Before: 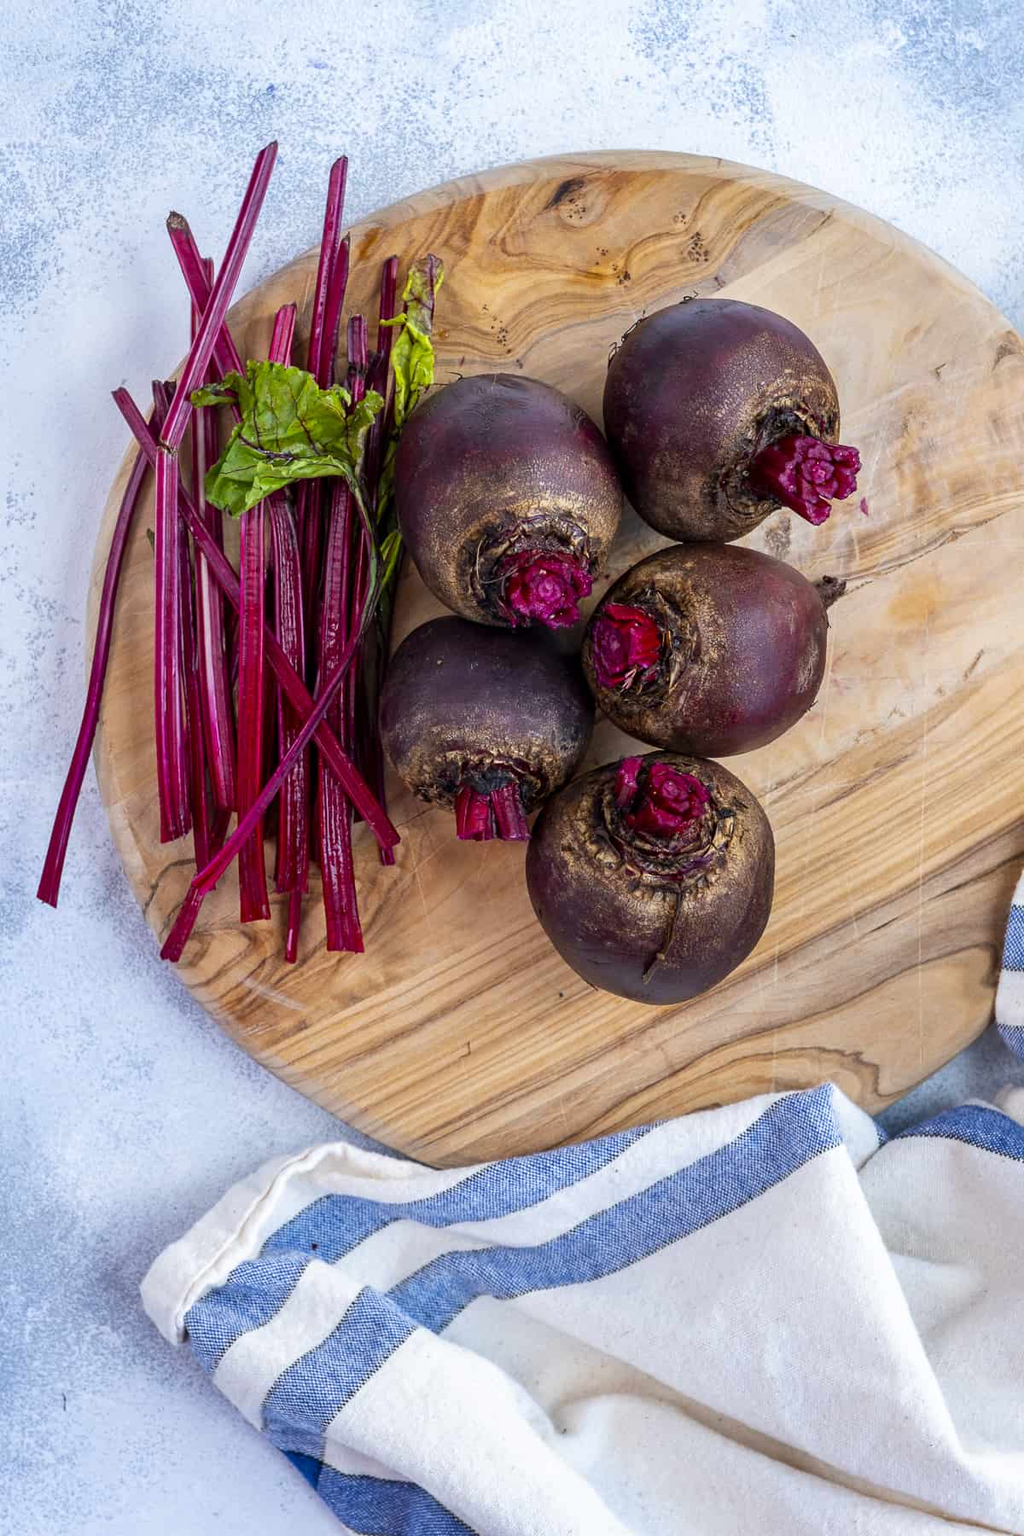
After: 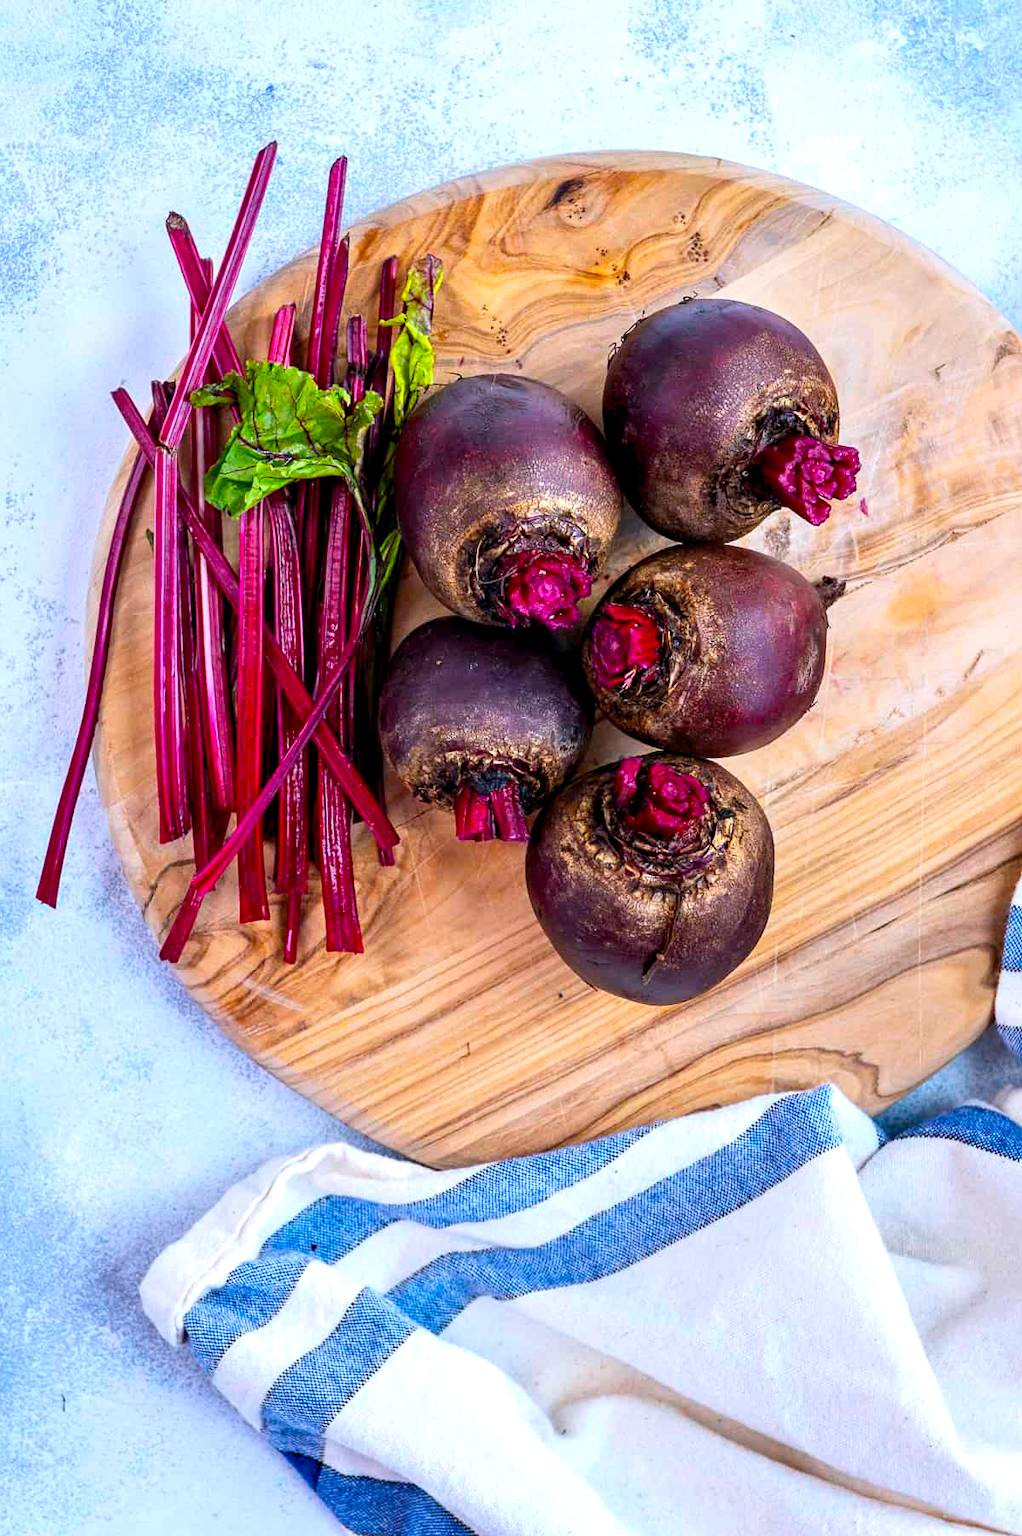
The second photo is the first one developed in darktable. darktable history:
color calibration: output colorfulness [0, 0.315, 0, 0], illuminant as shot in camera, x 0.358, y 0.373, temperature 4628.91 K
exposure: exposure 0.203 EV, compensate highlight preservation false
contrast brightness saturation: contrast 0.103, brightness 0.037, saturation 0.093
crop and rotate: left 0.146%, bottom 0.002%
contrast equalizer: y [[0.6 ×6], [0.55 ×6], [0 ×6], [0 ×6], [0 ×6]], mix 0.334
